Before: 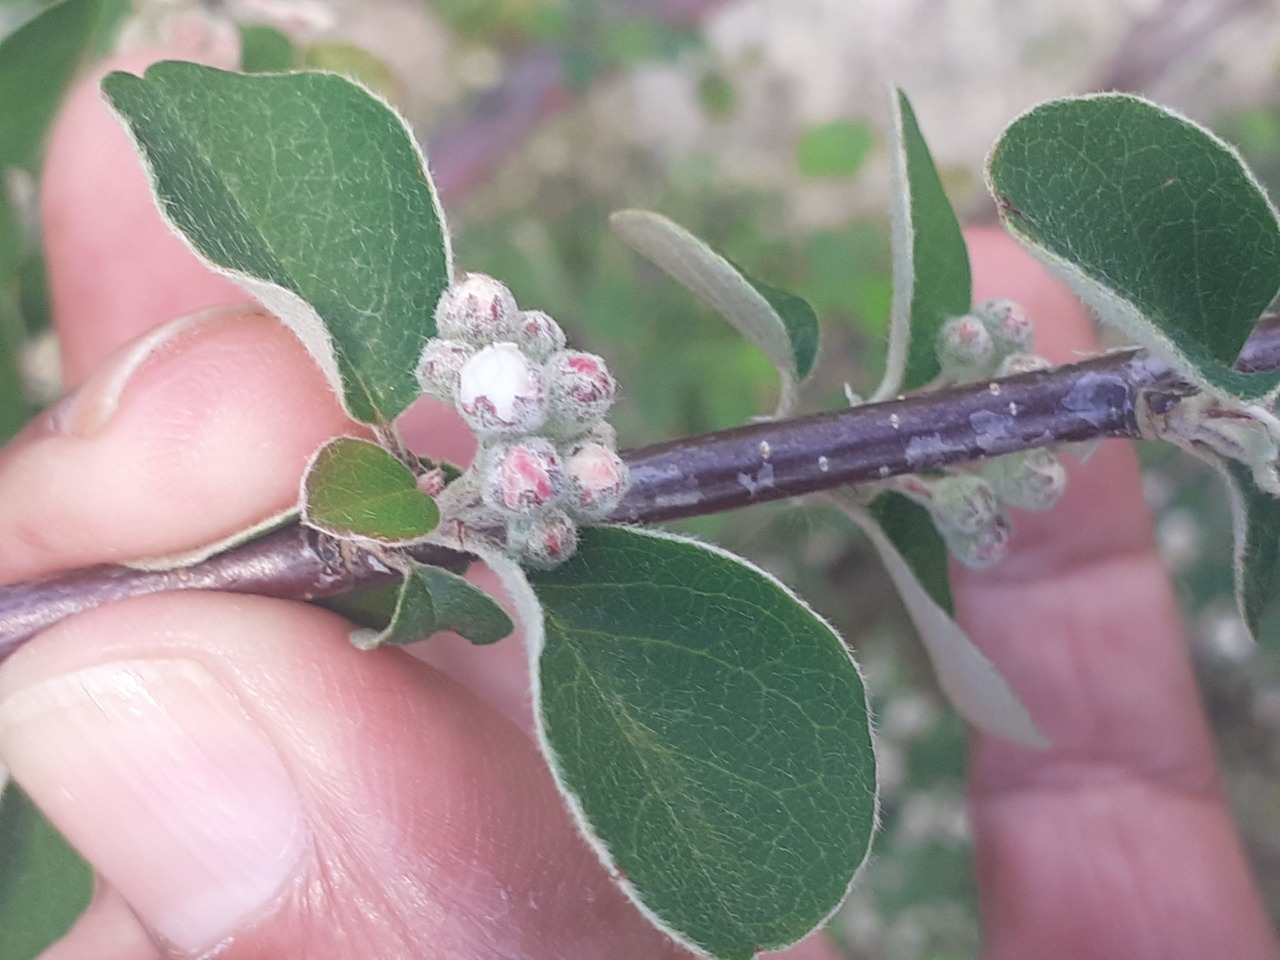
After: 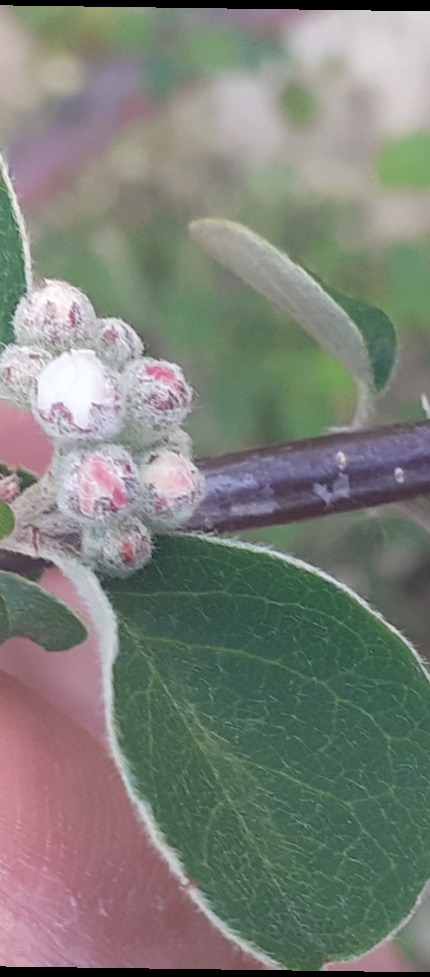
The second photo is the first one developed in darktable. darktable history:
crop: left 33.36%, right 33.36%
rotate and perspective: rotation 0.8°, automatic cropping off
